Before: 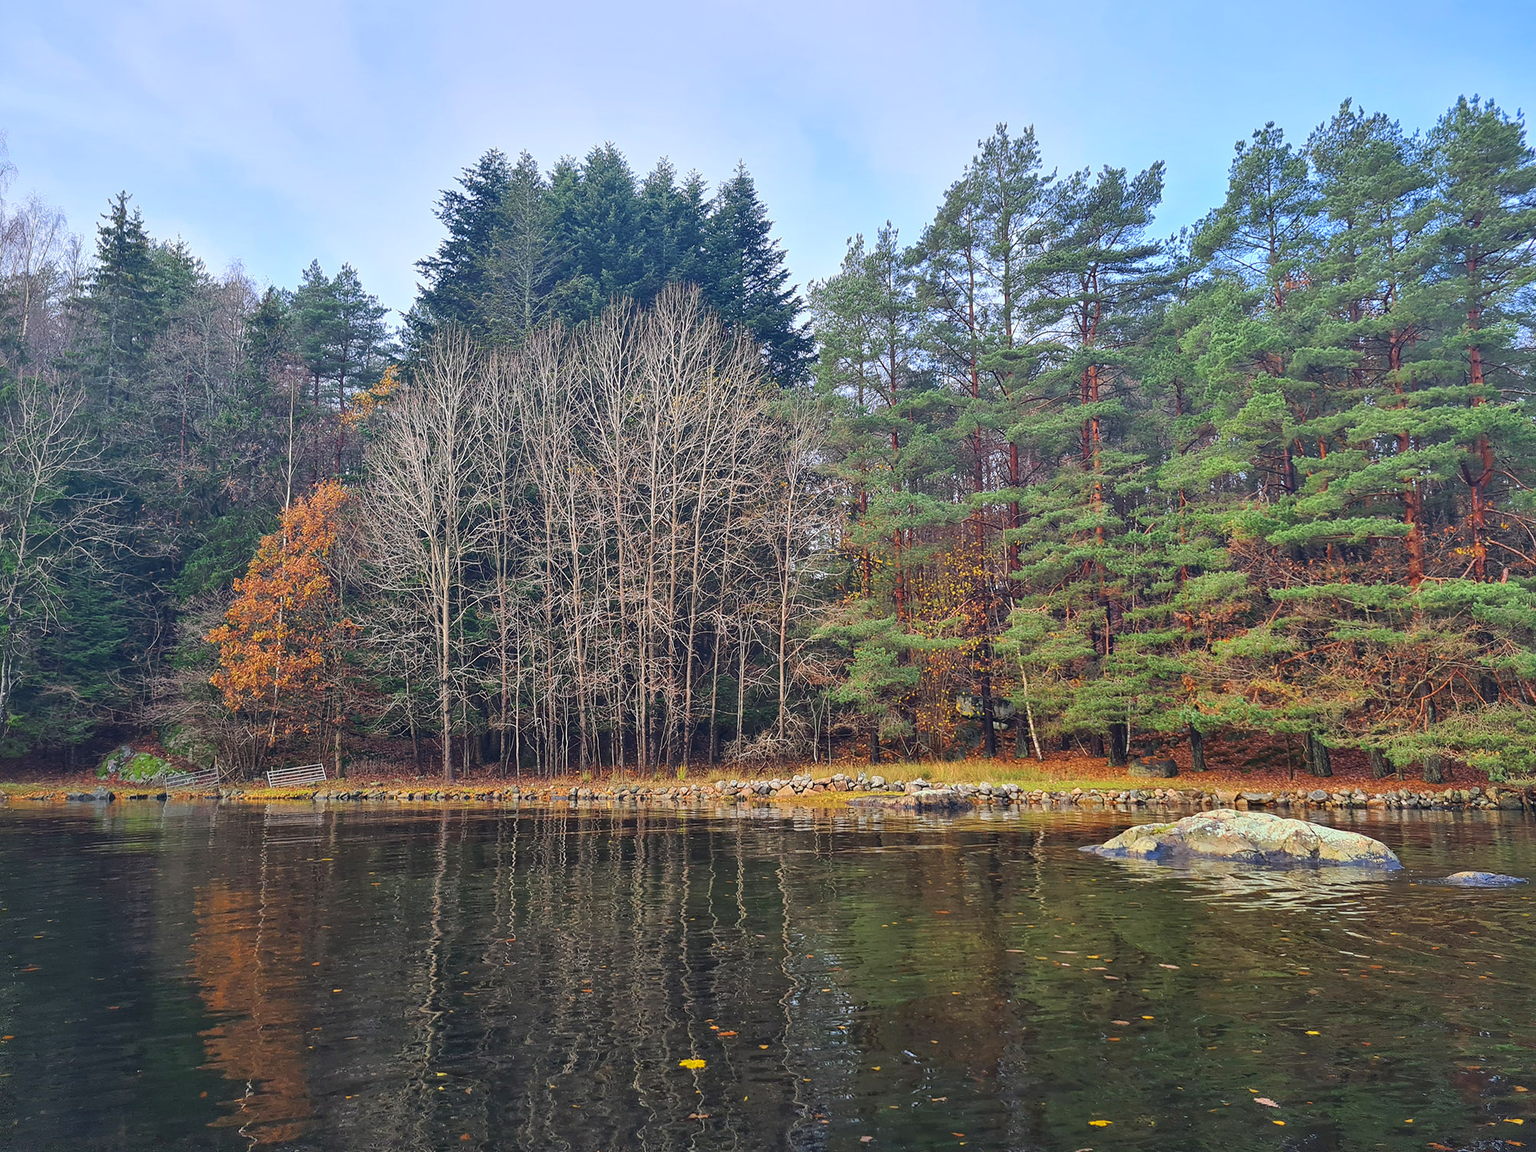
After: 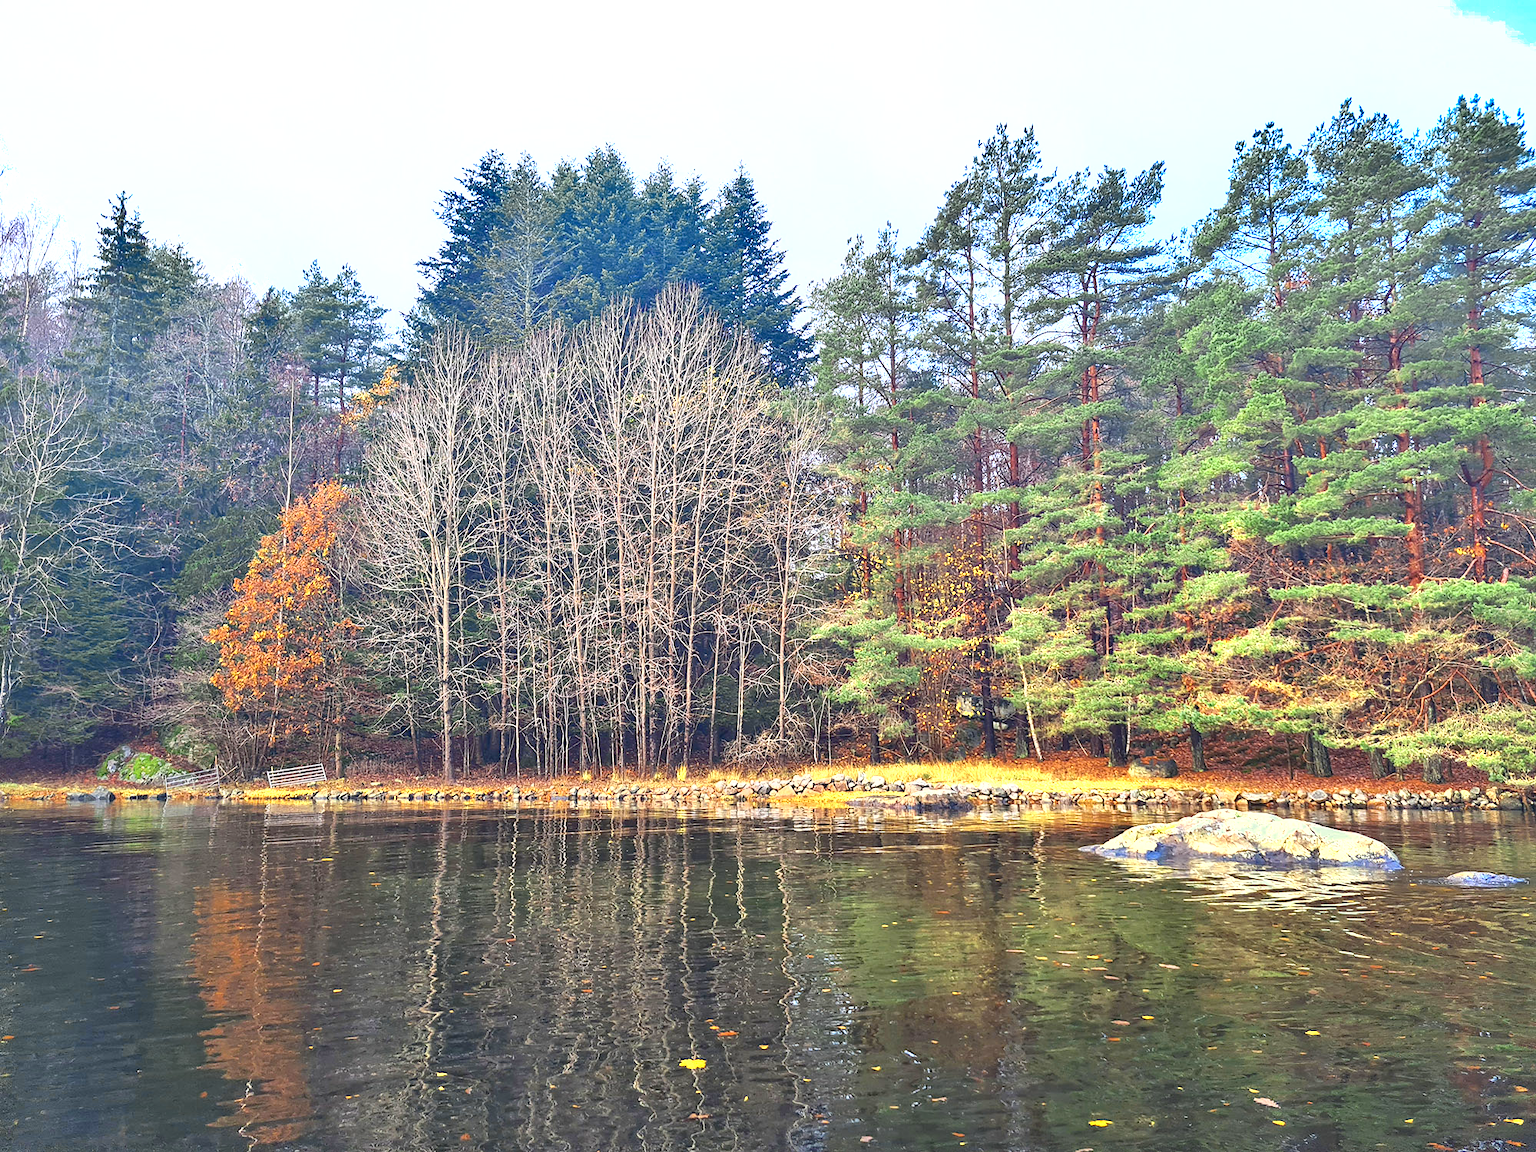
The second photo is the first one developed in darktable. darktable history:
color zones: curves: ch0 [(0, 0.485) (0.178, 0.476) (0.261, 0.623) (0.411, 0.403) (0.708, 0.603) (0.934, 0.412)]; ch1 [(0.003, 0.485) (0.149, 0.496) (0.229, 0.584) (0.326, 0.551) (0.484, 0.262) (0.757, 0.643)]
shadows and highlights: low approximation 0.01, soften with gaussian
exposure: black level correction 0, exposure 1 EV, compensate exposure bias true, compensate highlight preservation false
